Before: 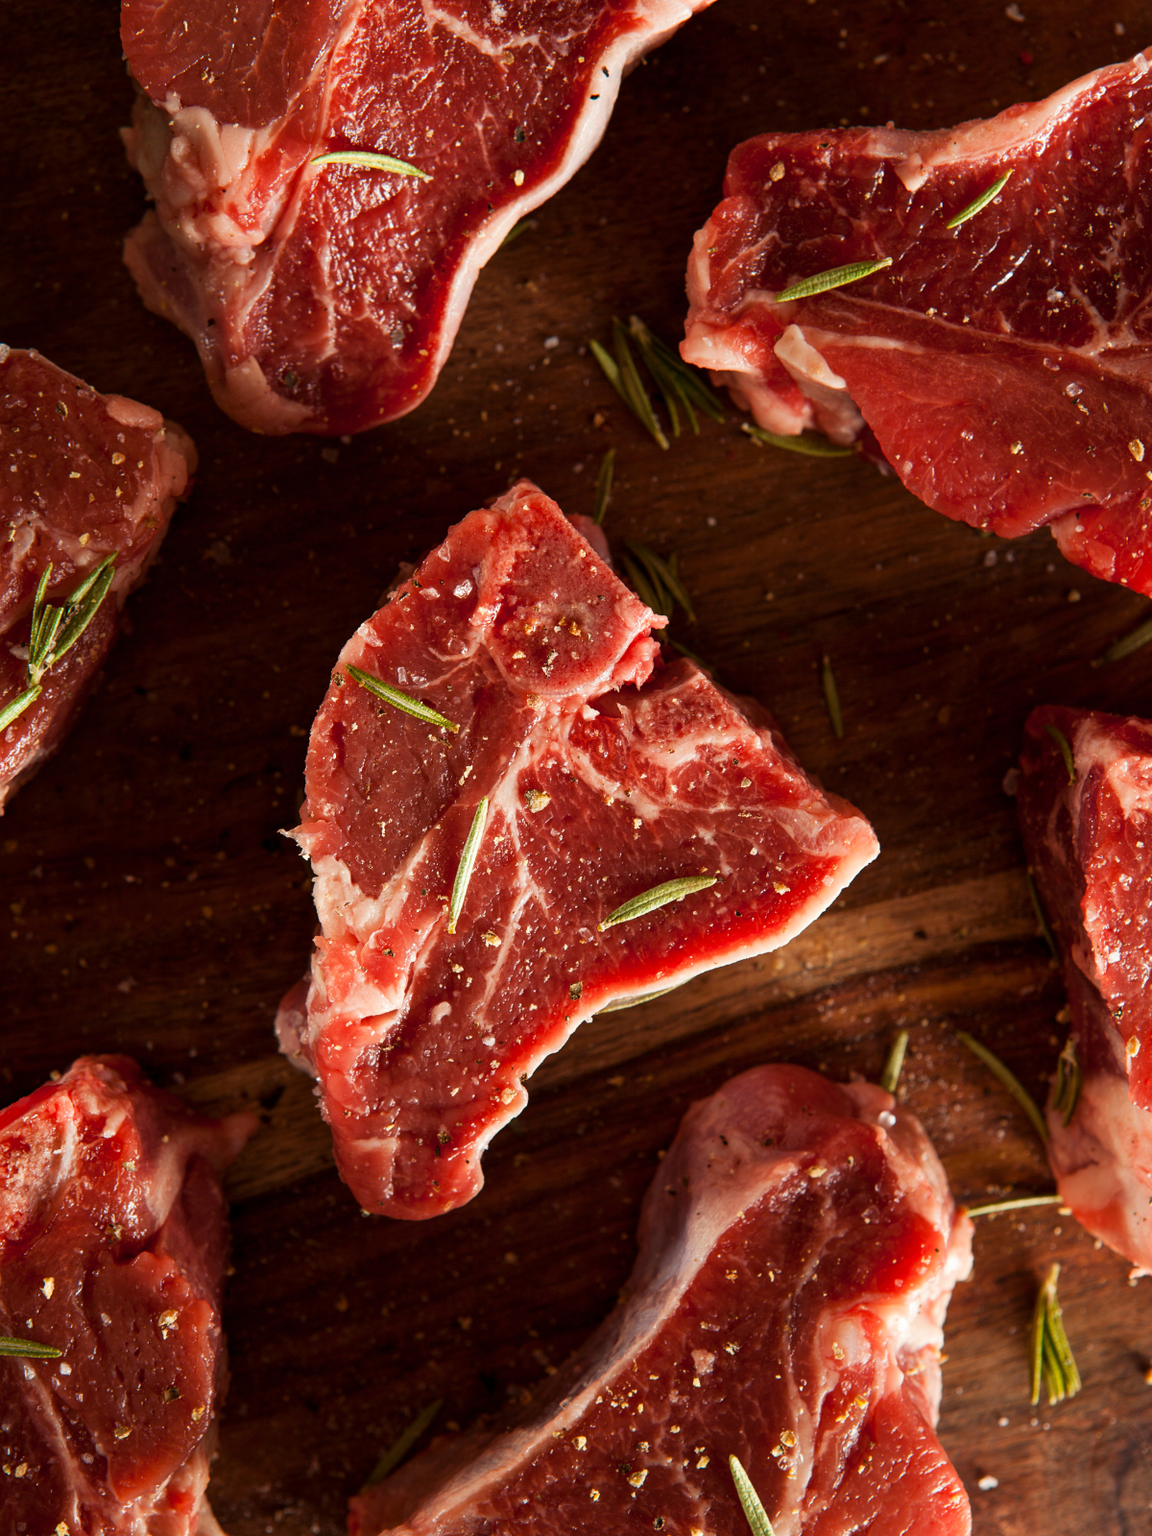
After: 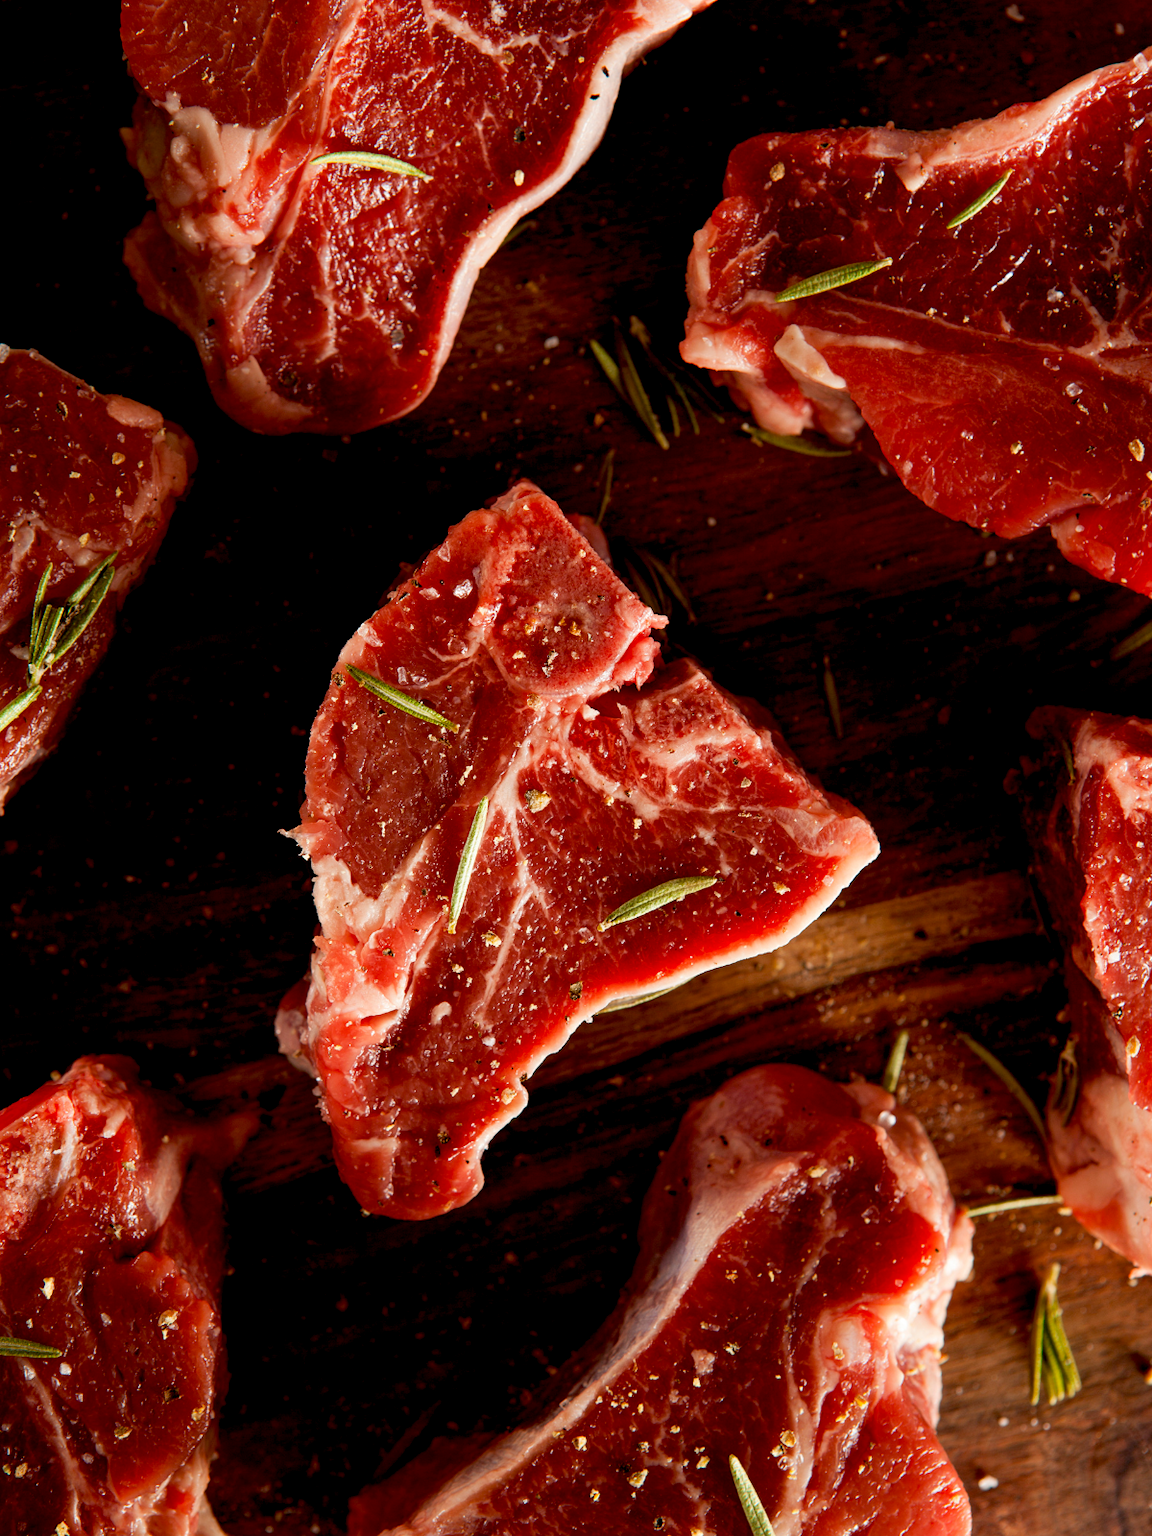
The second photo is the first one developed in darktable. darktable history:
exposure: black level correction 0.013, compensate highlight preservation false
